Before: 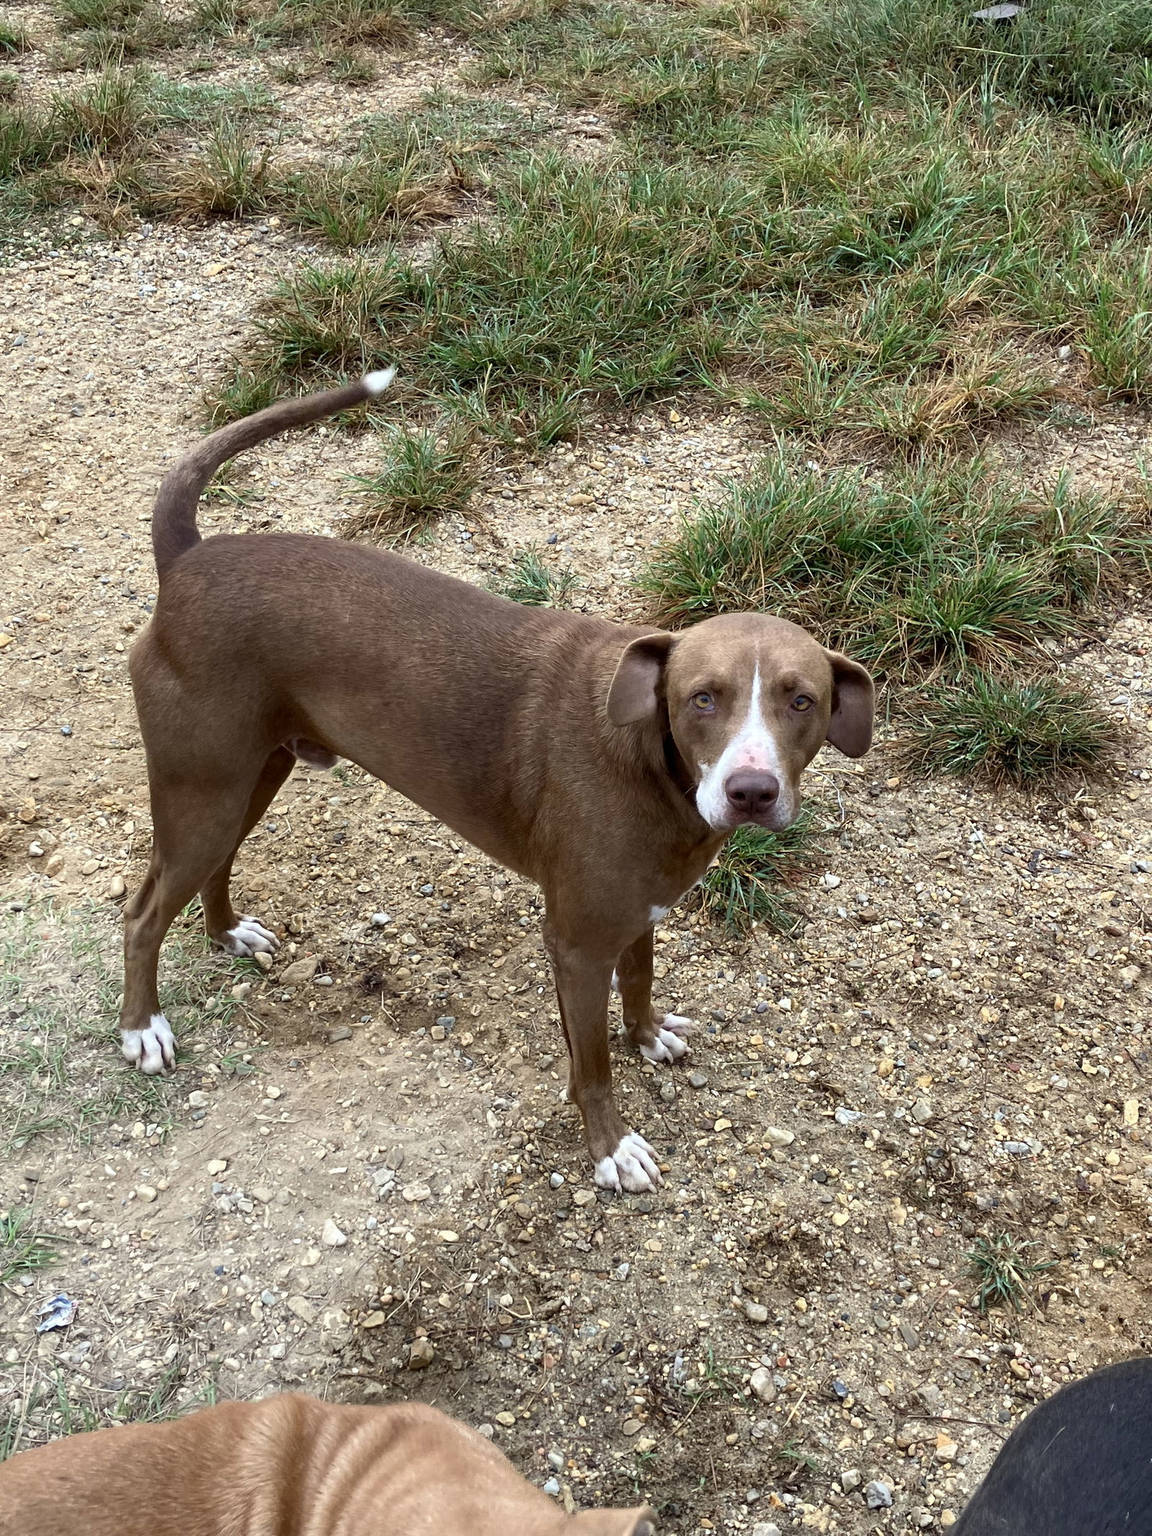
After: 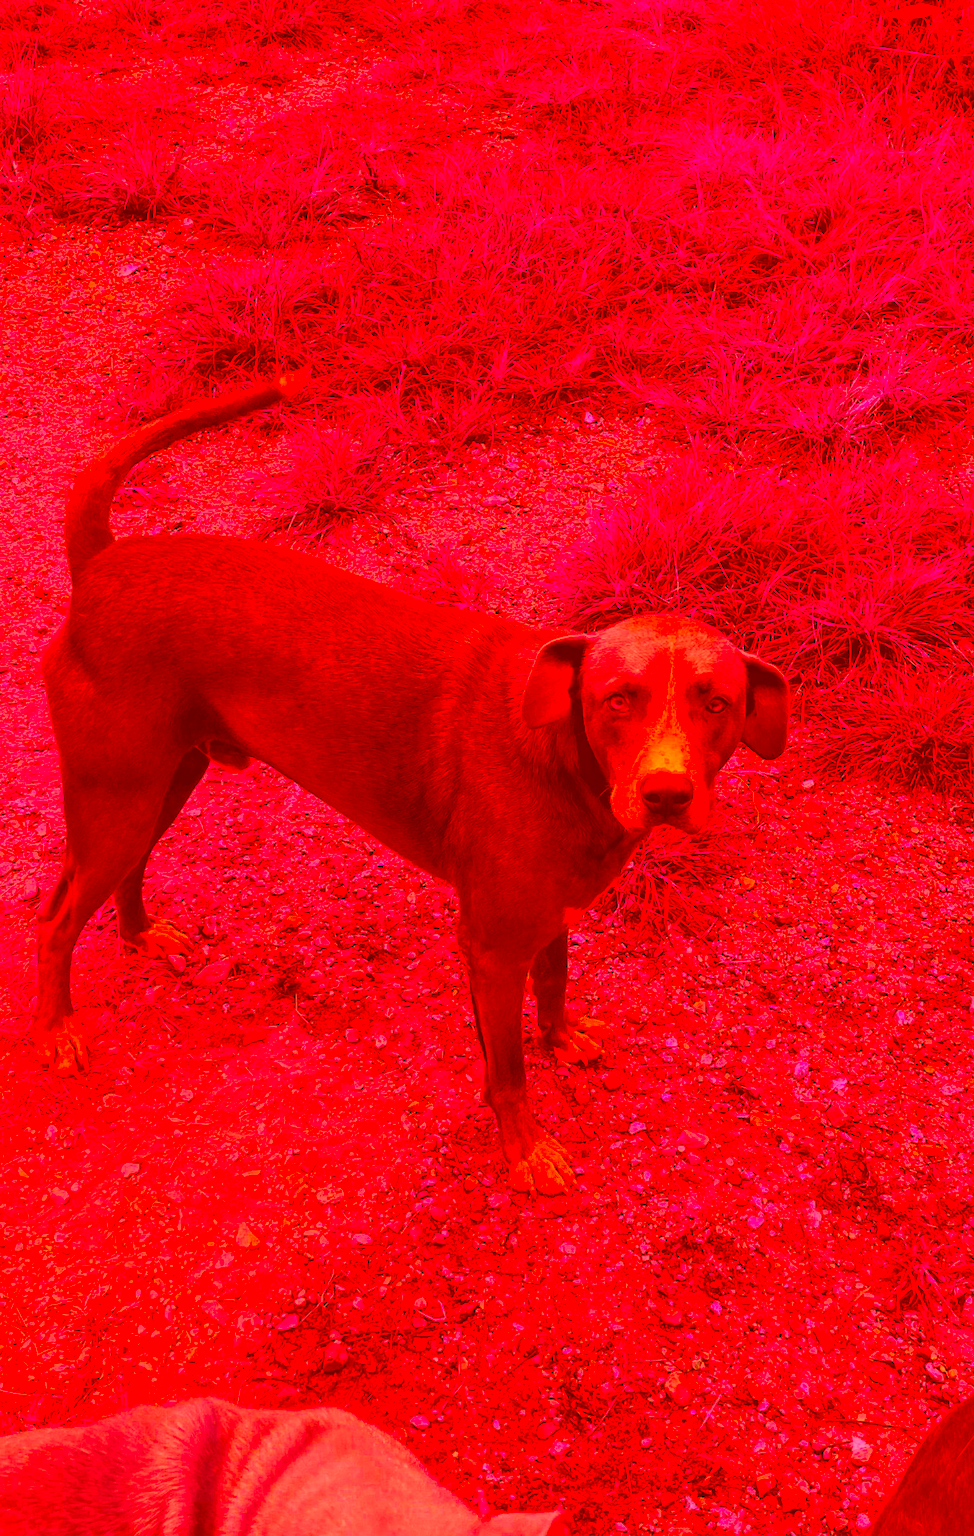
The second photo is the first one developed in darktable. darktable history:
color correction: highlights a* -39.68, highlights b* -40, shadows a* -40, shadows b* -40, saturation -3
crop: left 7.598%, right 7.873%
